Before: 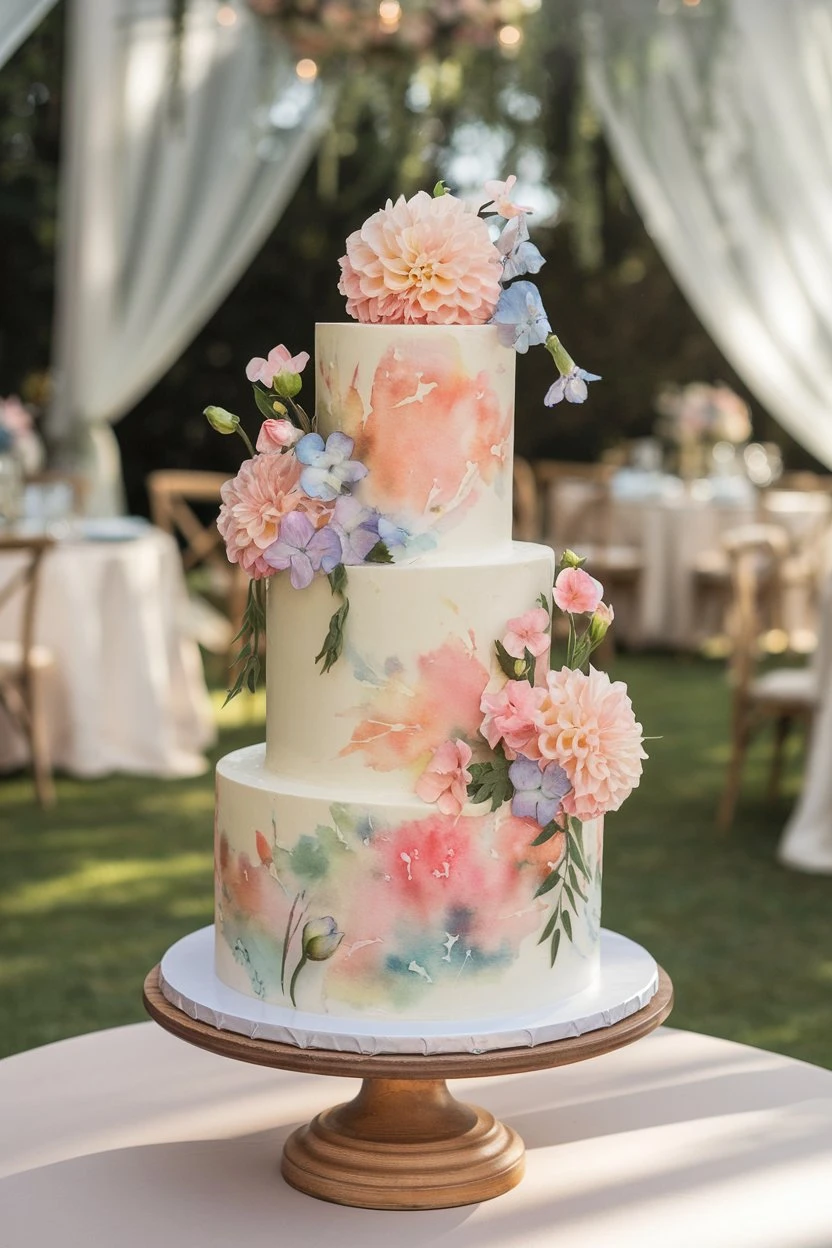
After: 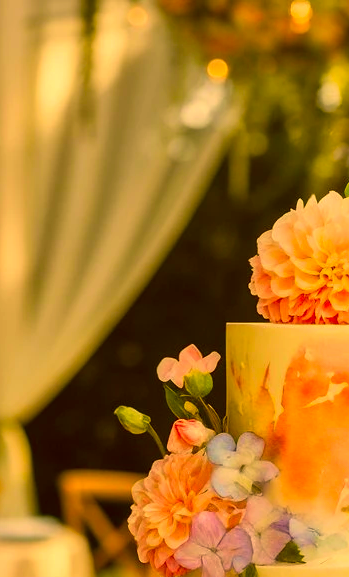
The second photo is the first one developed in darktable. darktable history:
color correction: highlights a* 10.44, highlights b* 30.04, shadows a* 2.73, shadows b* 17.51, saturation 1.72
crop and rotate: left 10.817%, top 0.062%, right 47.194%, bottom 53.626%
